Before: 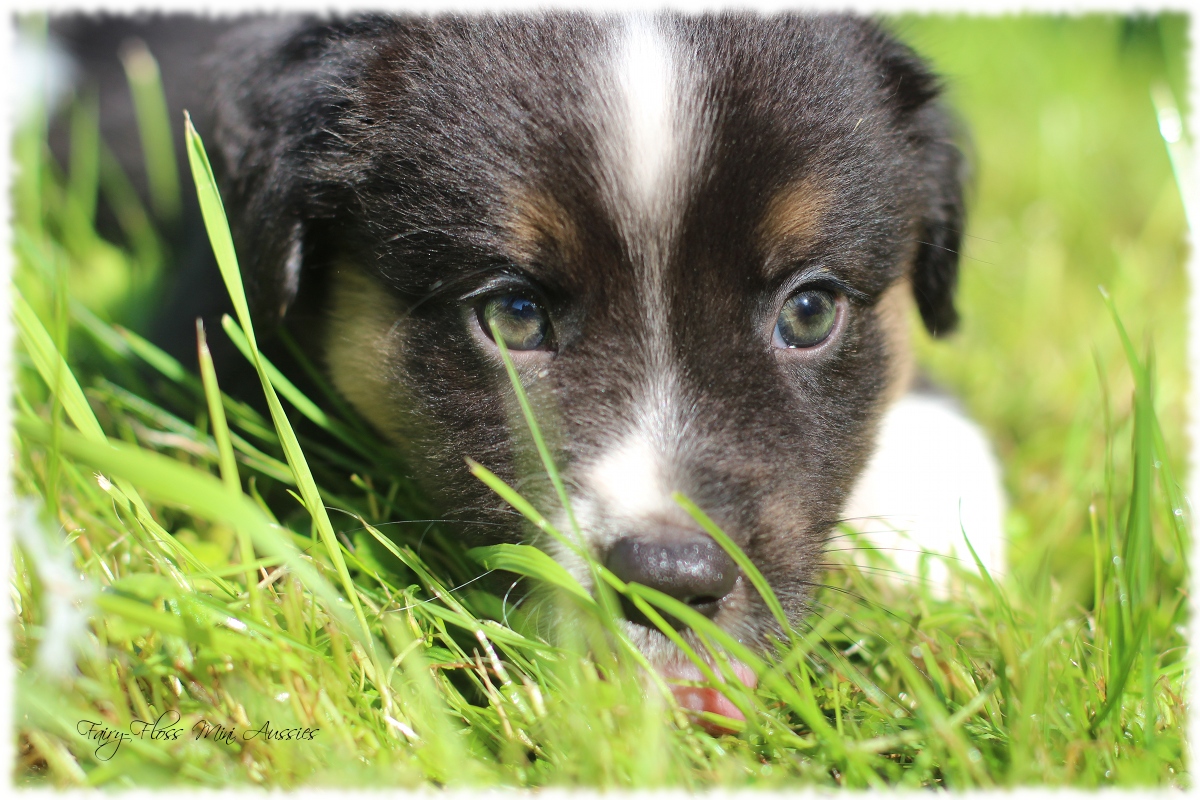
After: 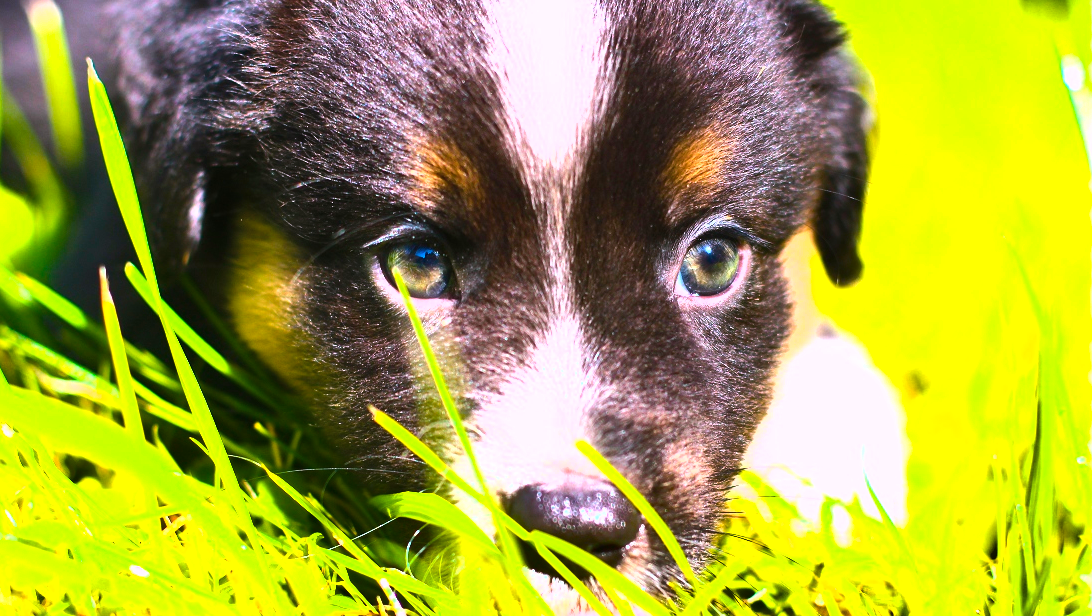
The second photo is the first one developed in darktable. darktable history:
shadows and highlights: highlights color adjustment 0%, low approximation 0.01, soften with gaussian
tone equalizer: -8 EV -0.75 EV, -7 EV -0.7 EV, -6 EV -0.6 EV, -5 EV -0.4 EV, -3 EV 0.4 EV, -2 EV 0.6 EV, -1 EV 0.7 EV, +0 EV 0.75 EV, edges refinement/feathering 500, mask exposure compensation -1.57 EV, preserve details no
color balance rgb: linear chroma grading › global chroma 25%, perceptual saturation grading › global saturation 40%, perceptual brilliance grading › global brilliance 30%, global vibrance 40%
color correction: highlights a* 15.46, highlights b* -20.56
crop: left 8.155%, top 6.611%, bottom 15.385%
